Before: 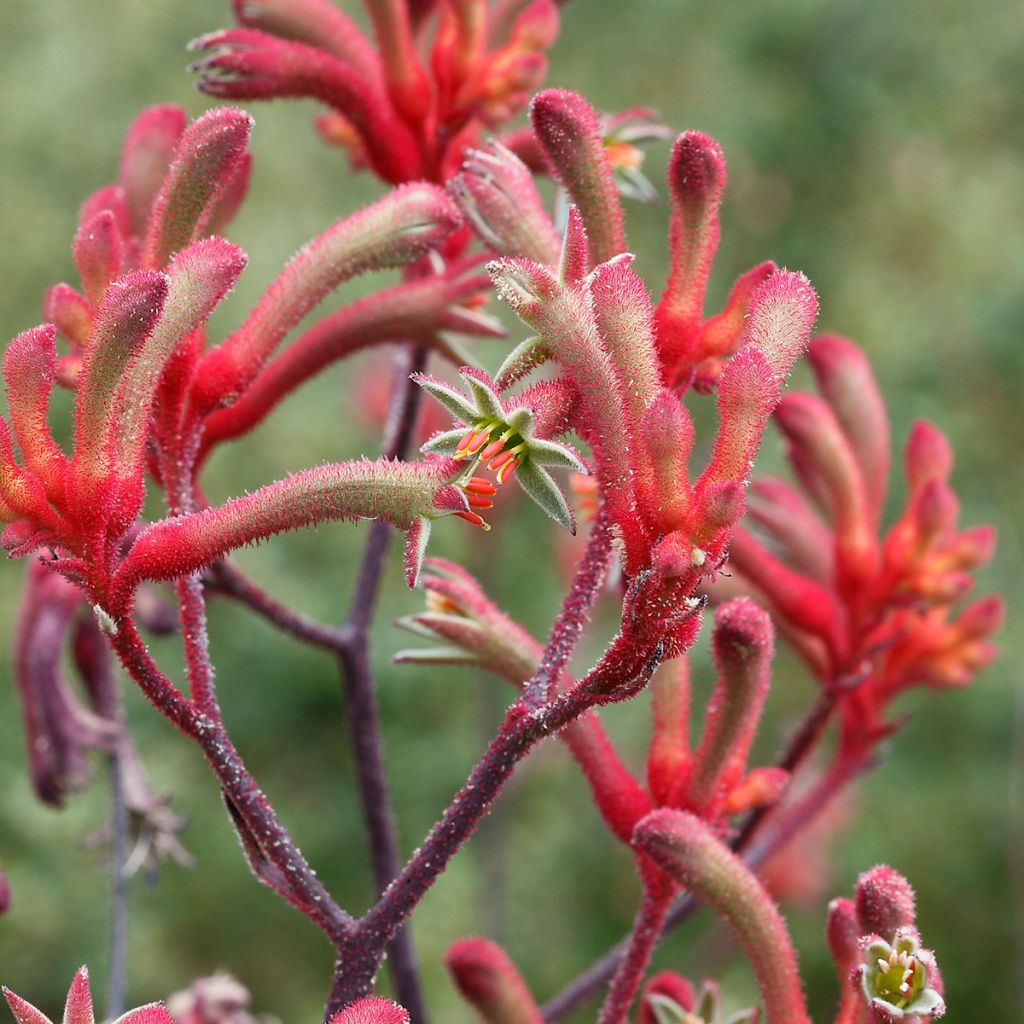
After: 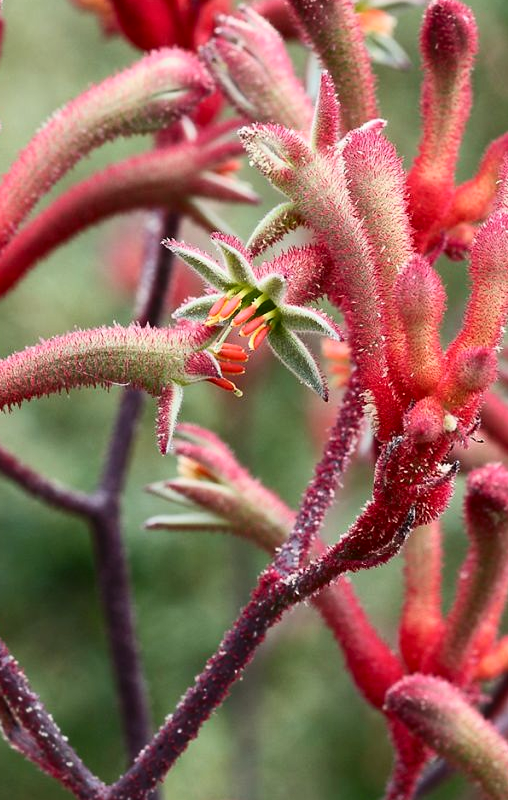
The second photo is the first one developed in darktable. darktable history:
contrast brightness saturation: contrast 0.223
crop and rotate: angle 0.016°, left 24.281%, top 13.084%, right 26.064%, bottom 8.688%
